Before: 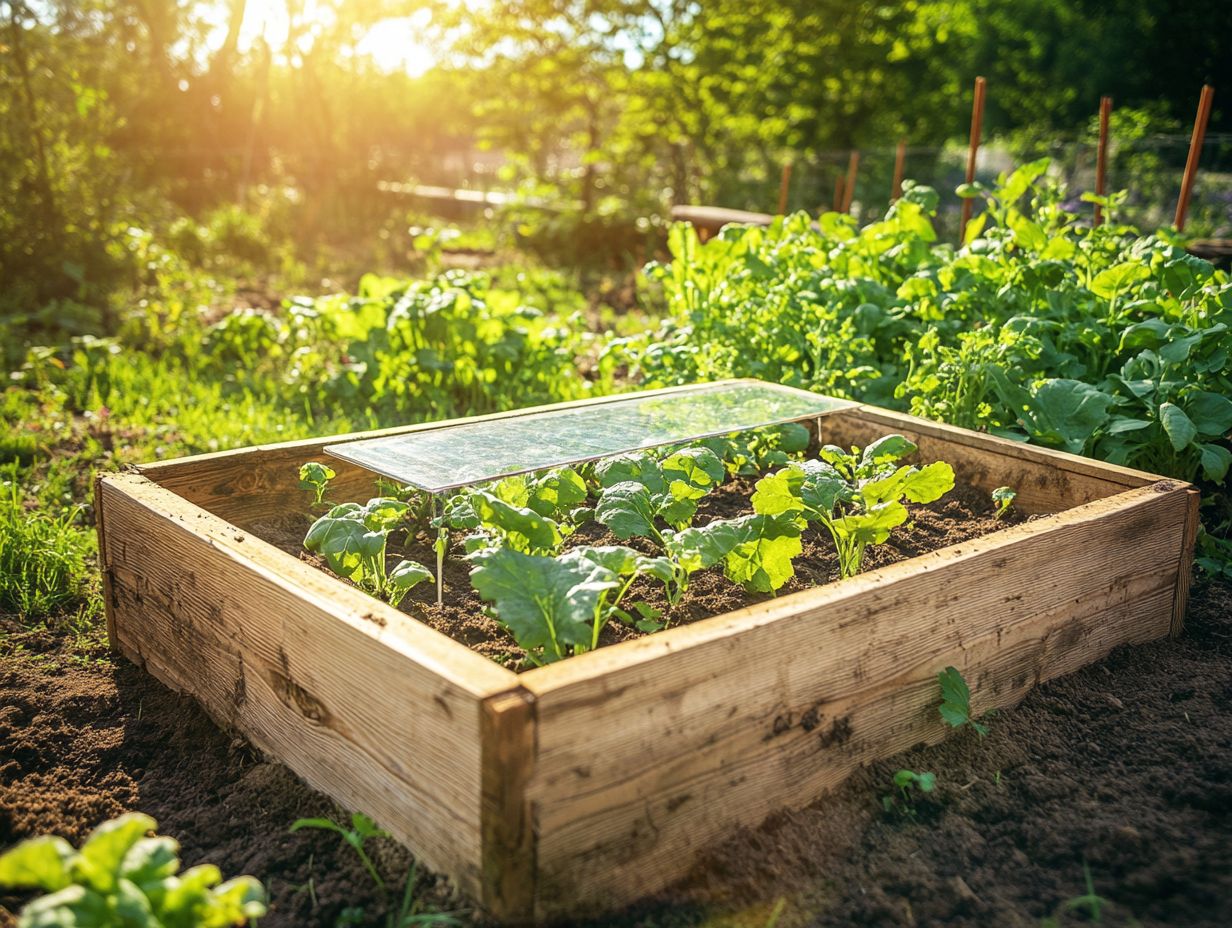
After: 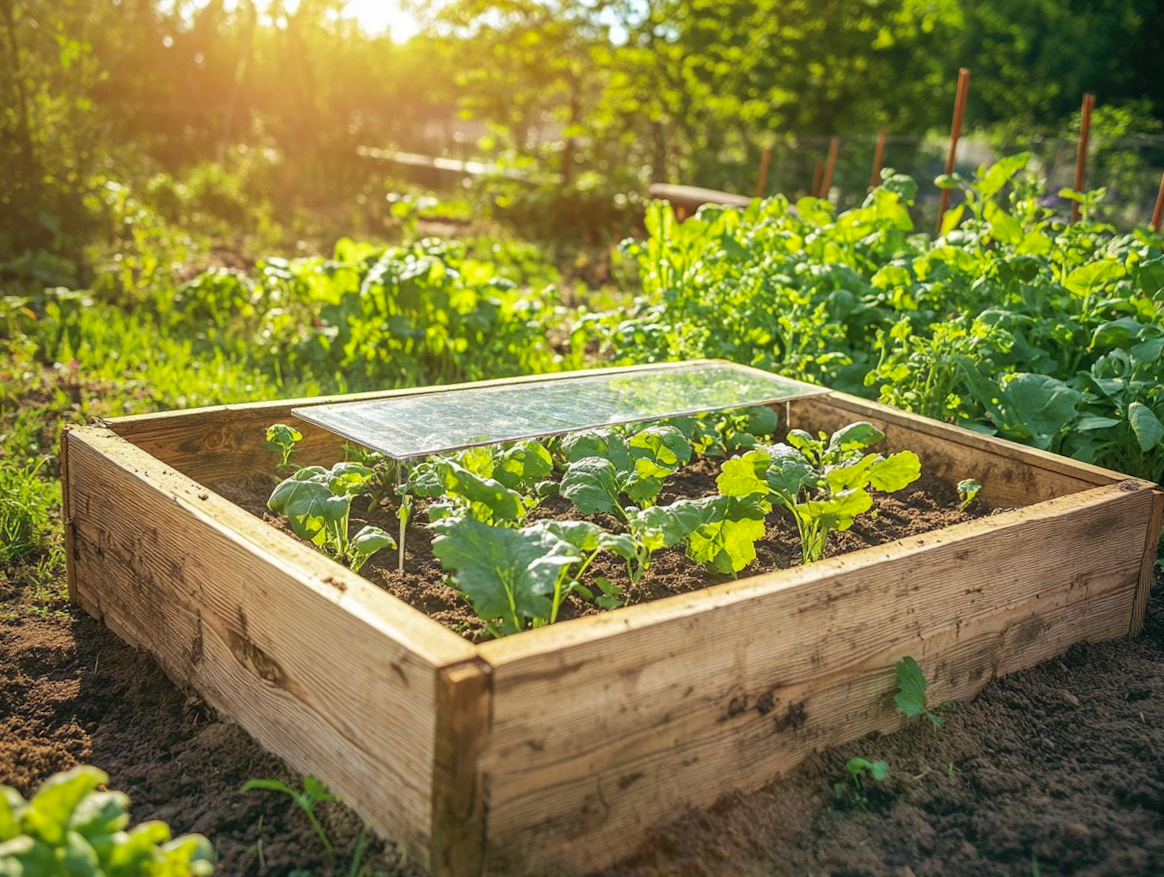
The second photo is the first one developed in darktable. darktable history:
crop and rotate: angle -2.54°
shadows and highlights: on, module defaults
